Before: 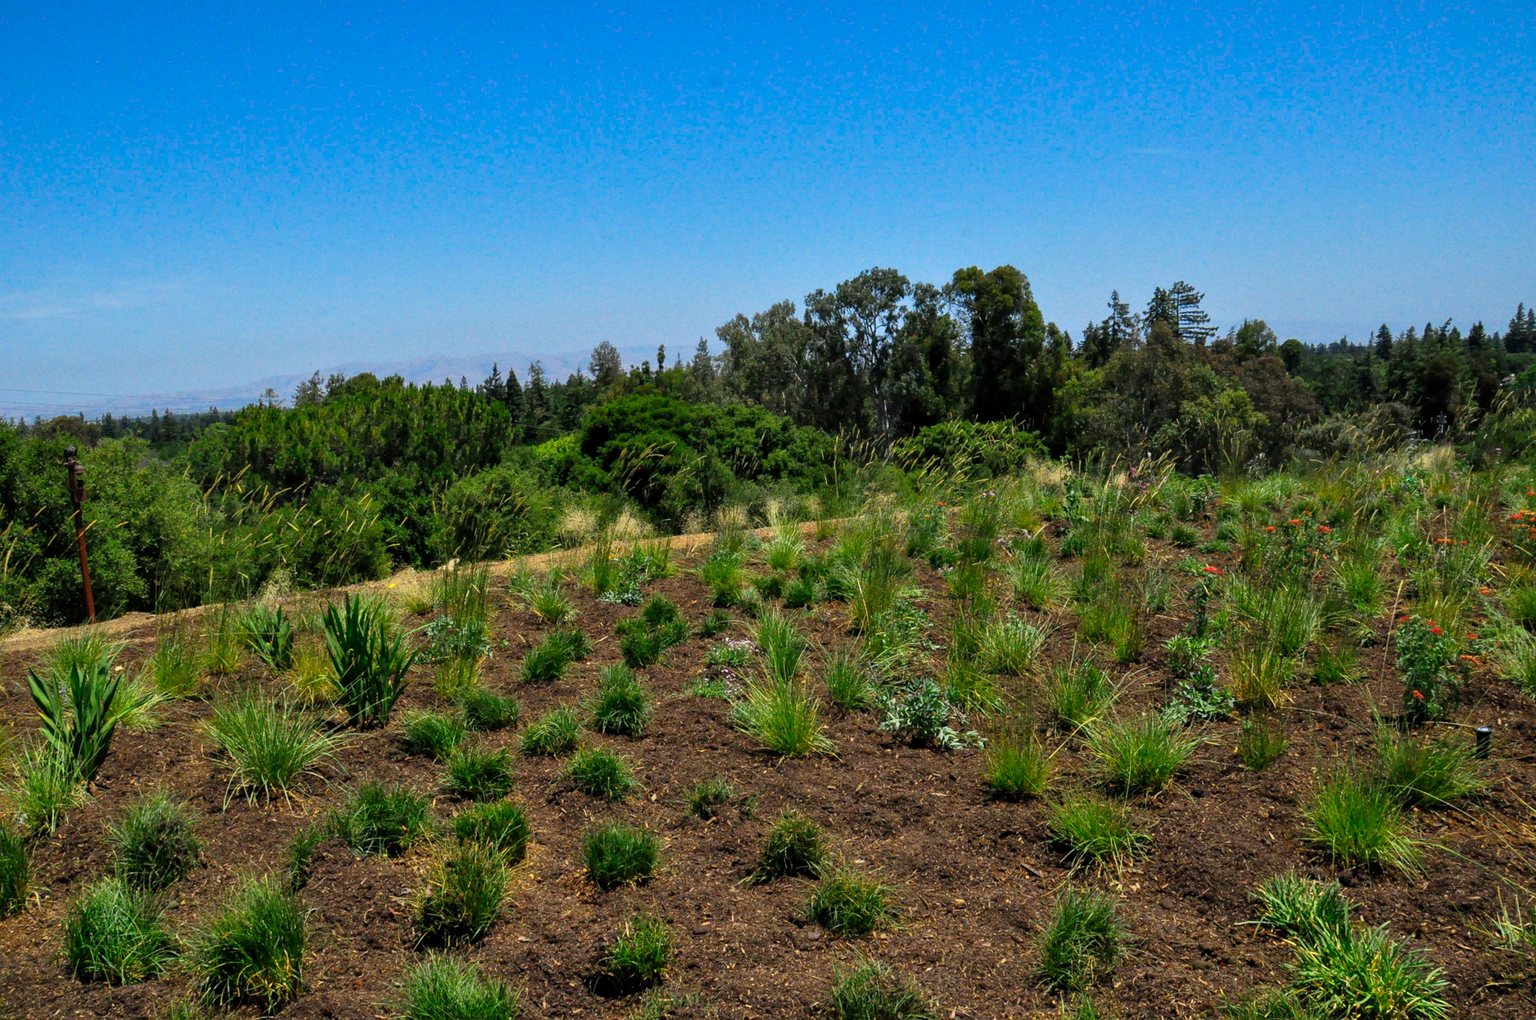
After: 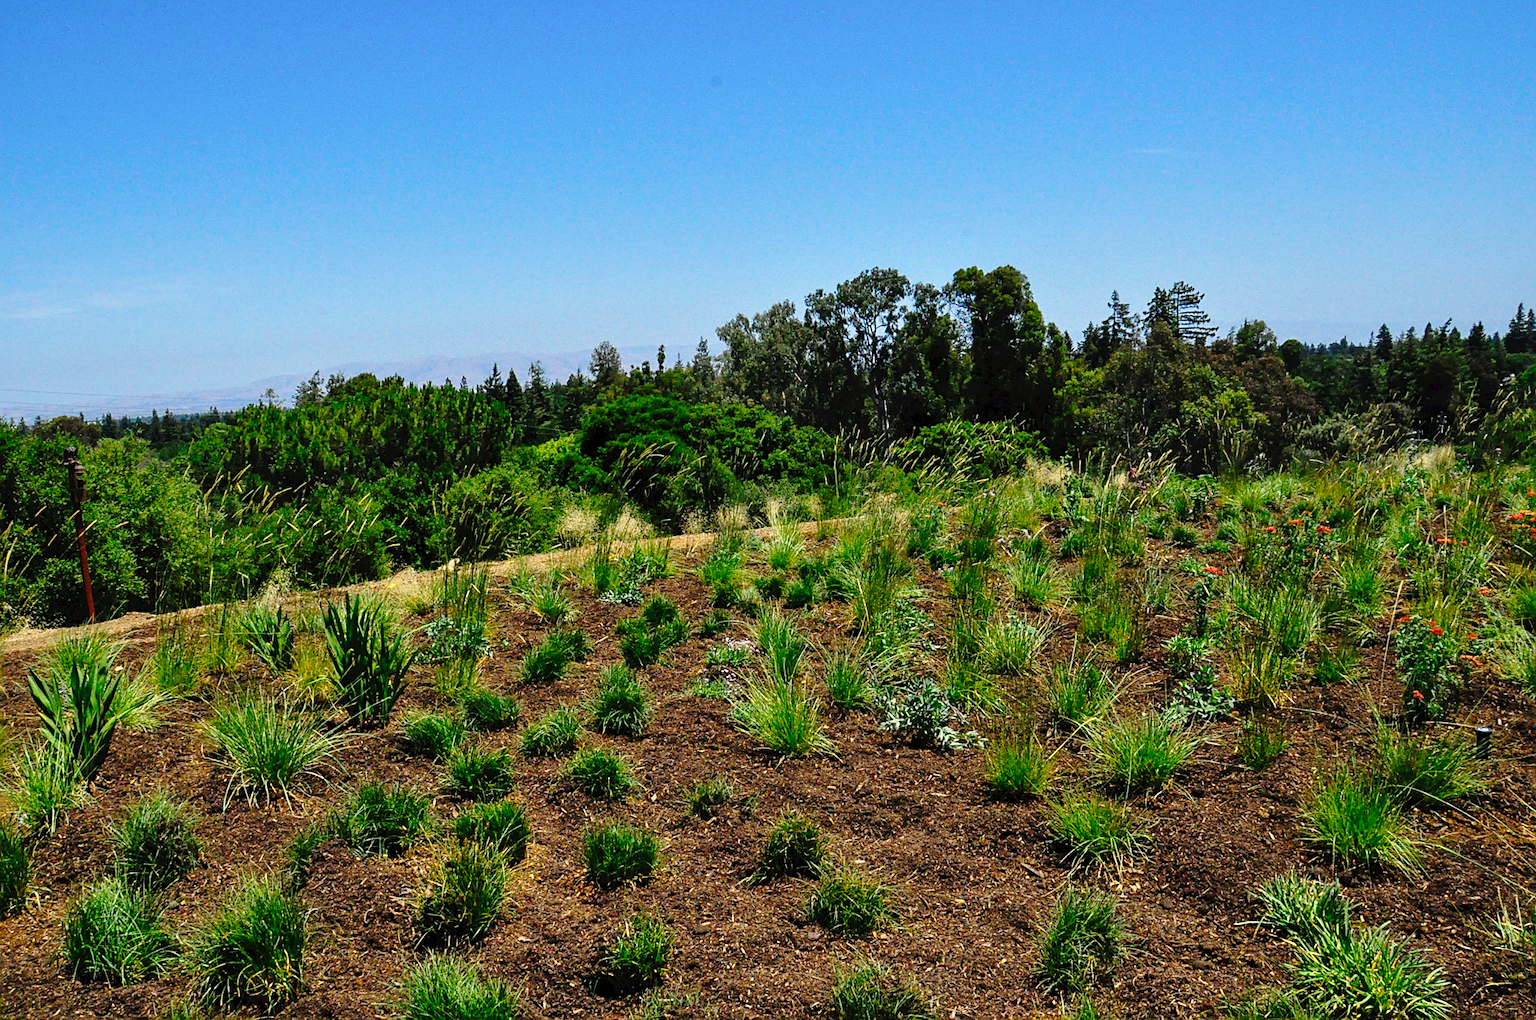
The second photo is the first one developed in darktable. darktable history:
tone curve: curves: ch0 [(0, 0) (0.003, 0.03) (0.011, 0.032) (0.025, 0.035) (0.044, 0.038) (0.069, 0.041) (0.1, 0.058) (0.136, 0.091) (0.177, 0.133) (0.224, 0.181) (0.277, 0.268) (0.335, 0.363) (0.399, 0.461) (0.468, 0.554) (0.543, 0.633) (0.623, 0.709) (0.709, 0.784) (0.801, 0.869) (0.898, 0.938) (1, 1)], preserve colors none
sharpen: on, module defaults
